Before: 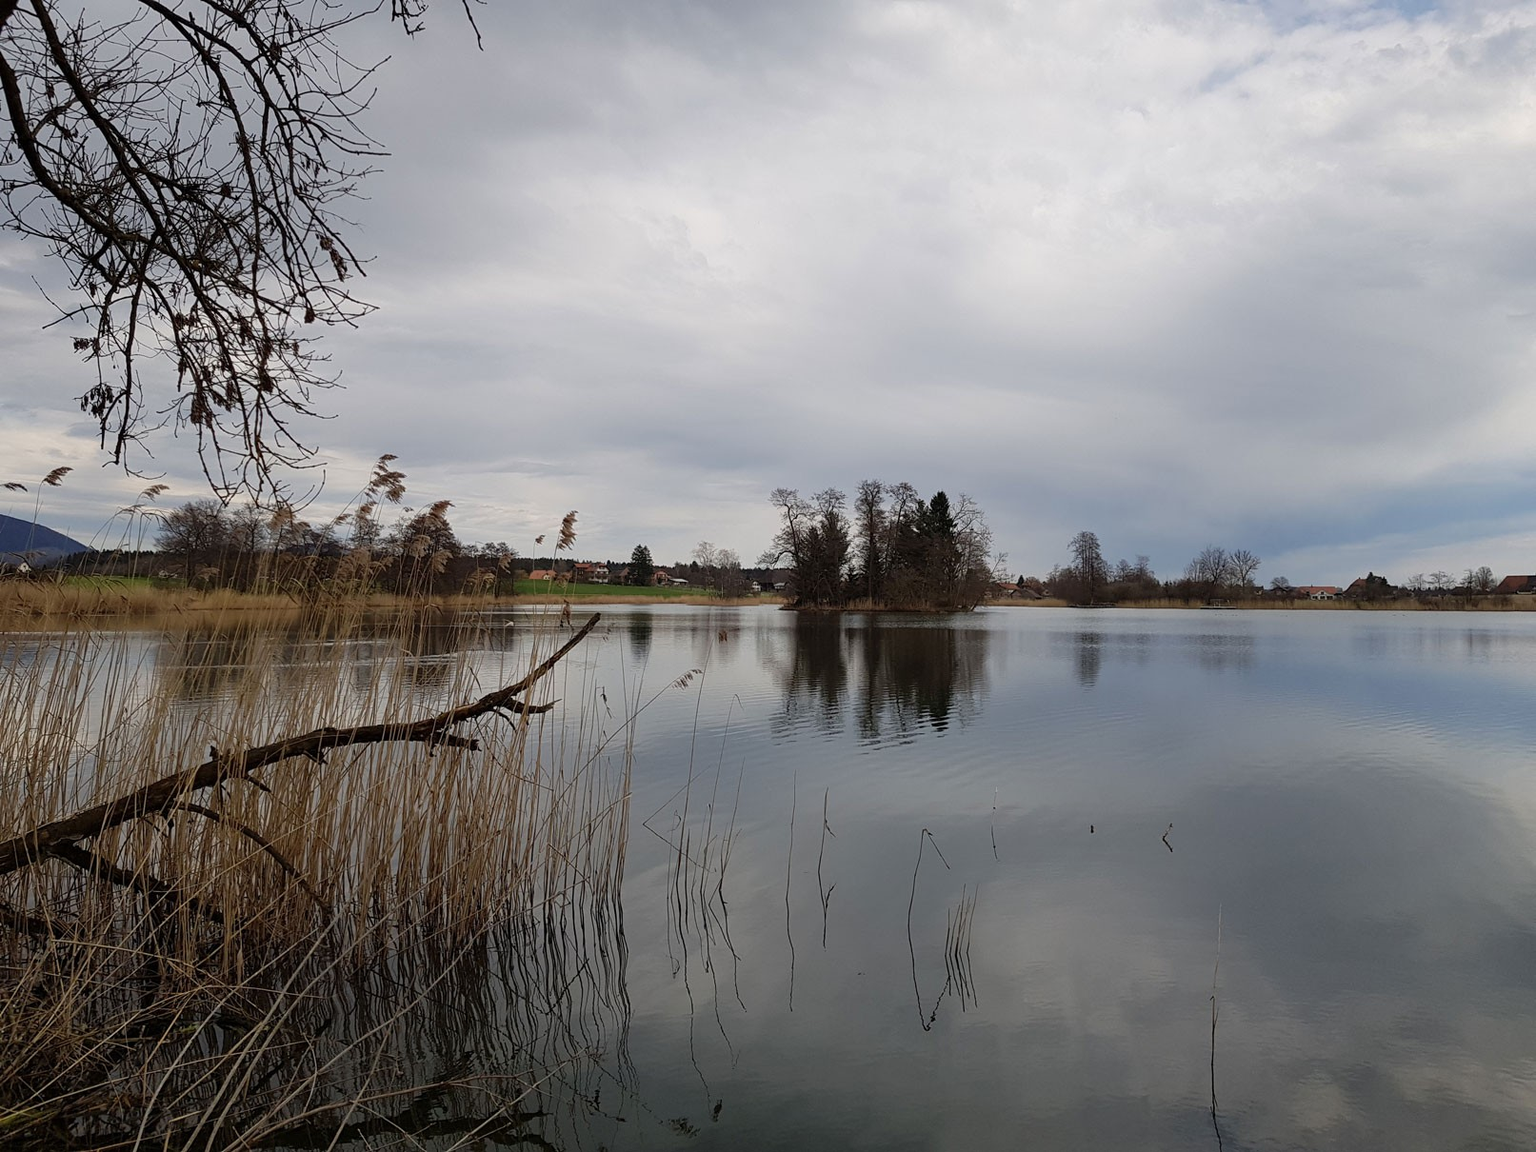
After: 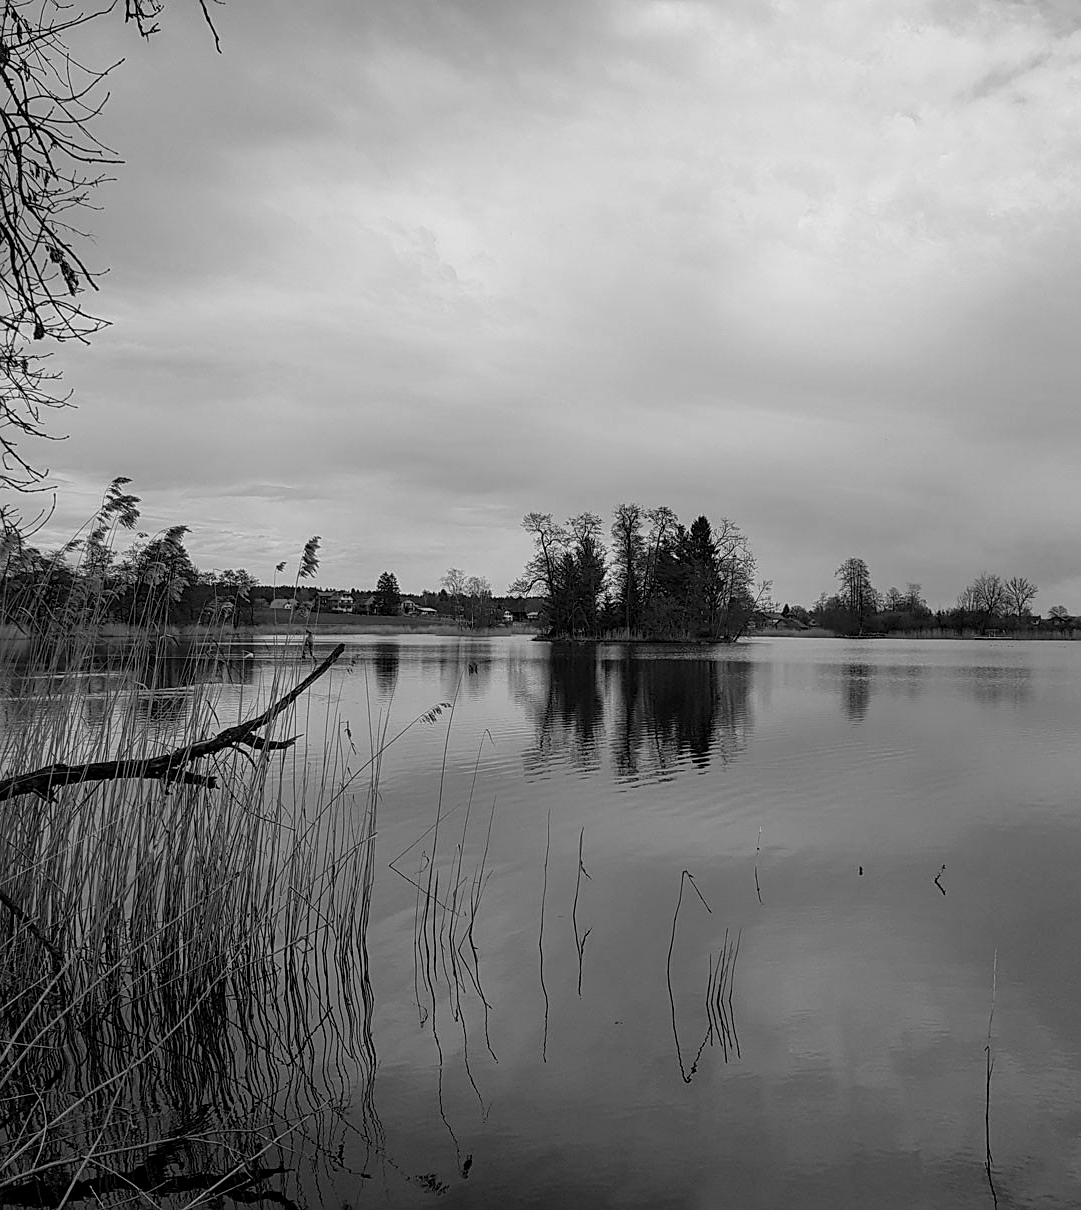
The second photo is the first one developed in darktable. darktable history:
sharpen: amount 0.499
local contrast: on, module defaults
crop and rotate: left 17.779%, right 15.155%
color calibration: output gray [0.253, 0.26, 0.487, 0], illuminant same as pipeline (D50), x 0.345, y 0.358, temperature 4994.84 K
color zones: curves: ch0 [(0, 0.487) (0.241, 0.395) (0.434, 0.373) (0.658, 0.412) (0.838, 0.487)]; ch1 [(0, 0) (0.053, 0.053) (0.211, 0.202) (0.579, 0.259) (0.781, 0.241)]
